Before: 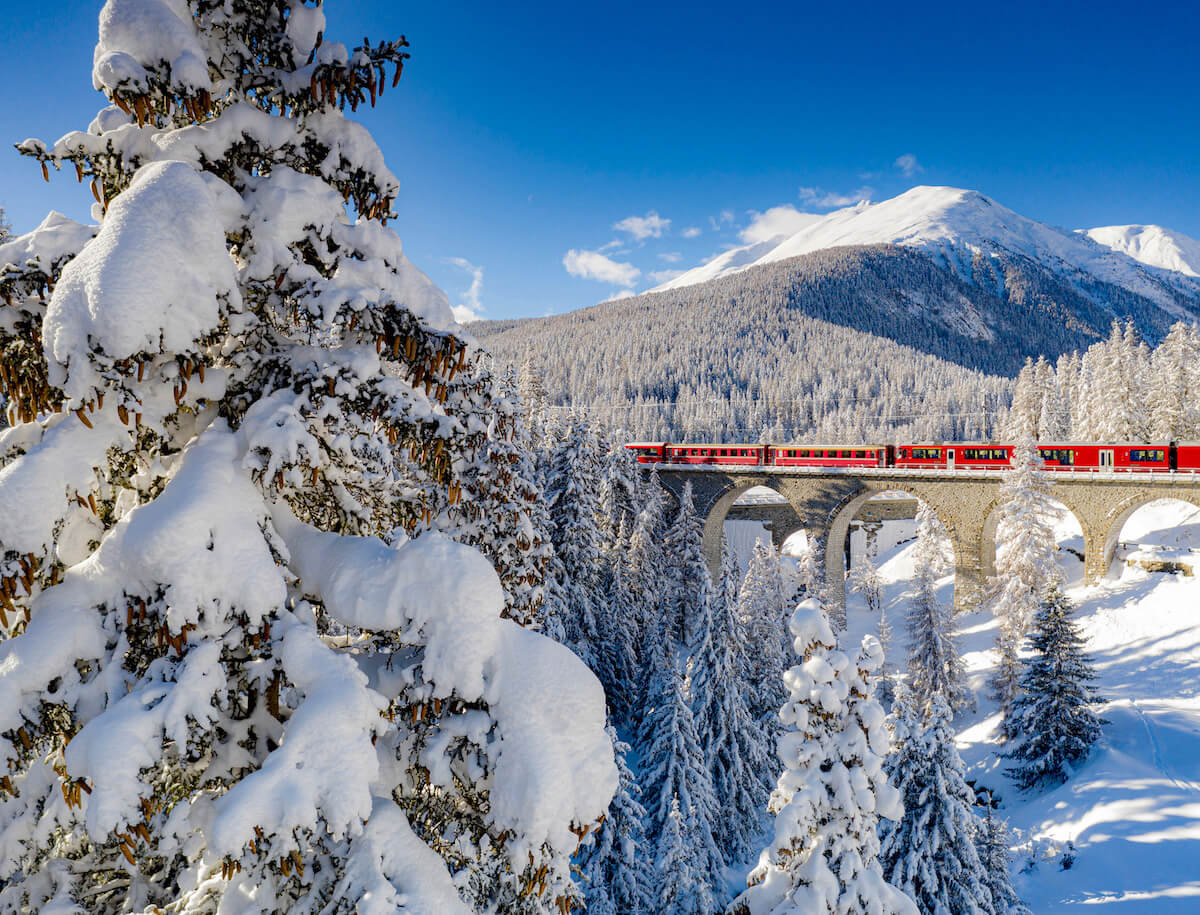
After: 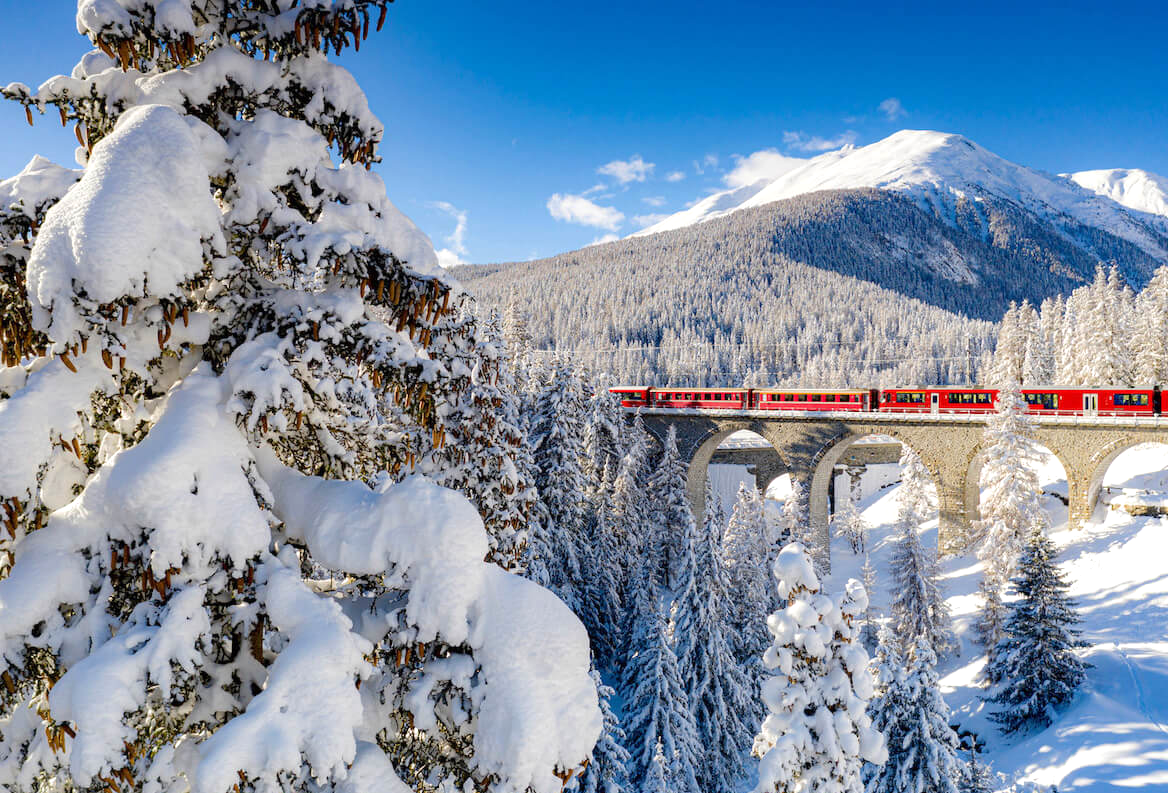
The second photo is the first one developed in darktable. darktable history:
exposure: exposure 0.25 EV, compensate exposure bias true, compensate highlight preservation false
crop: left 1.337%, top 6.144%, right 1.305%, bottom 7.143%
